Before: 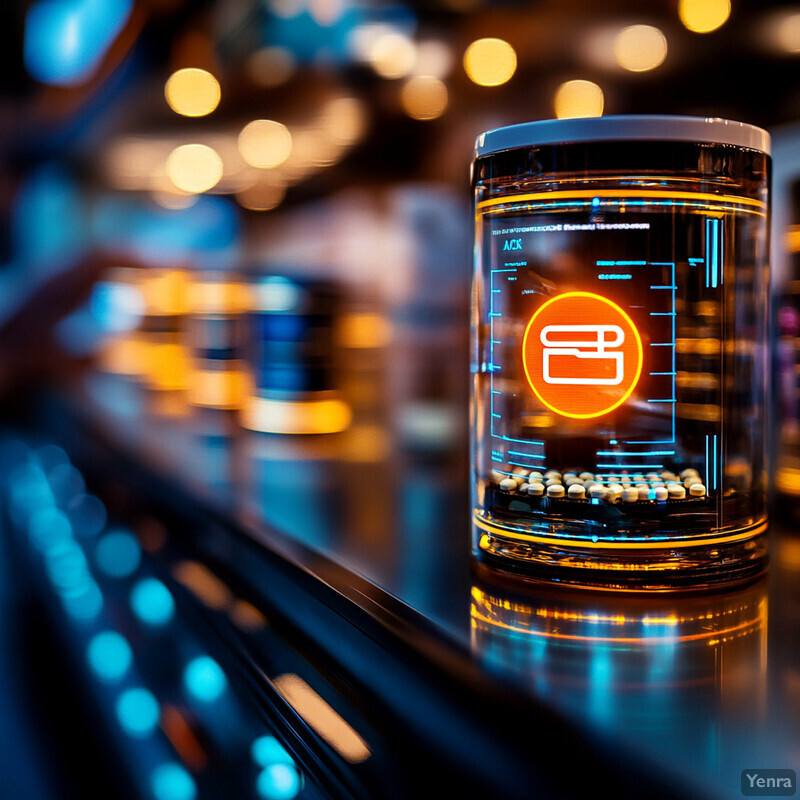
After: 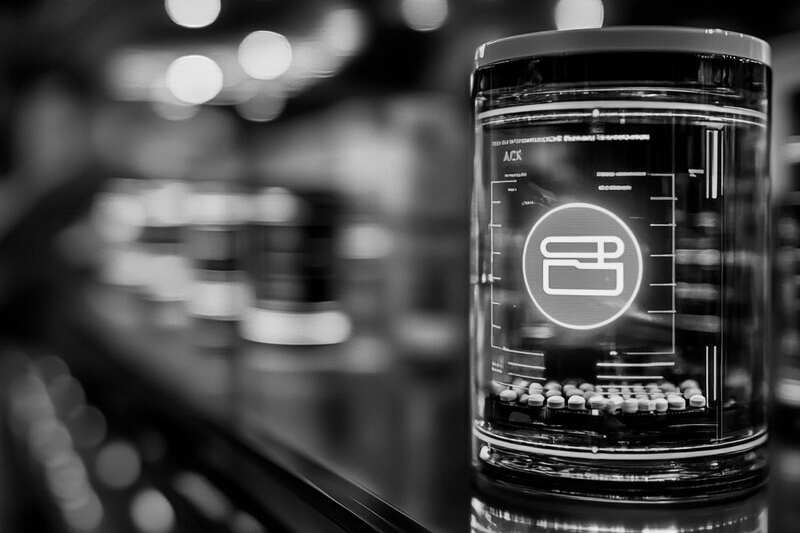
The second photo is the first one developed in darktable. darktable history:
monochrome: a 26.22, b 42.67, size 0.8
crop: top 11.166%, bottom 22.168%
